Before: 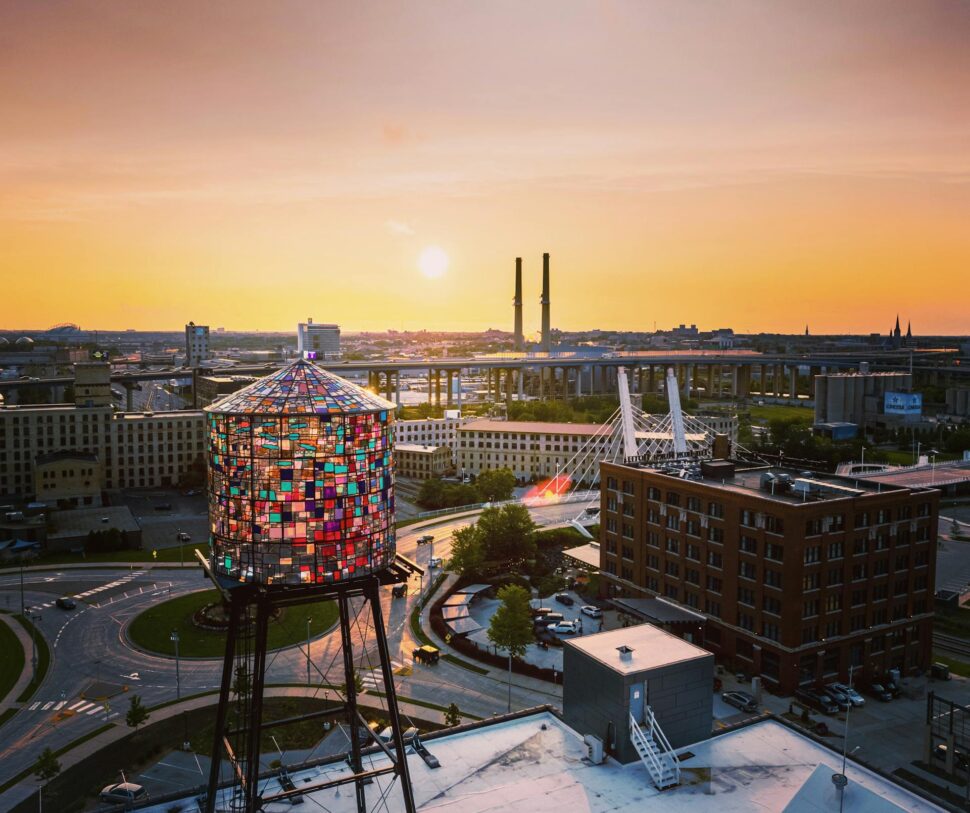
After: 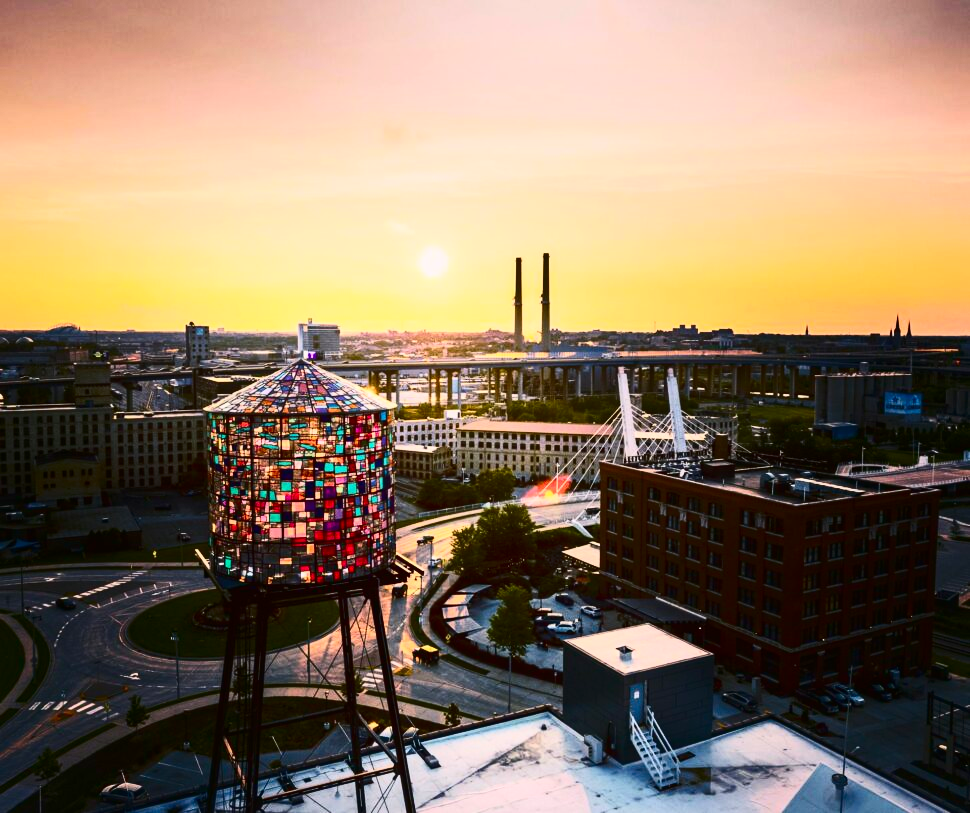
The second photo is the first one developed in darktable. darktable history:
contrast brightness saturation: contrast 0.398, brightness 0.051, saturation 0.265
